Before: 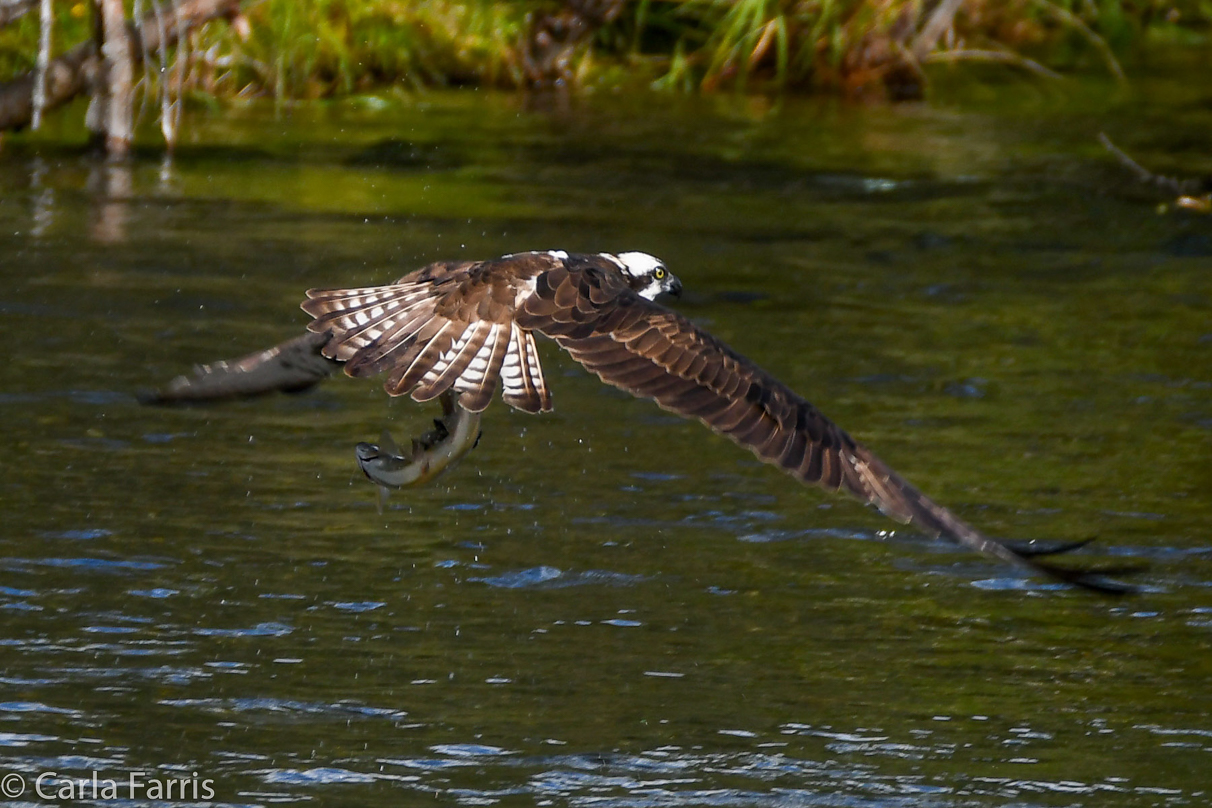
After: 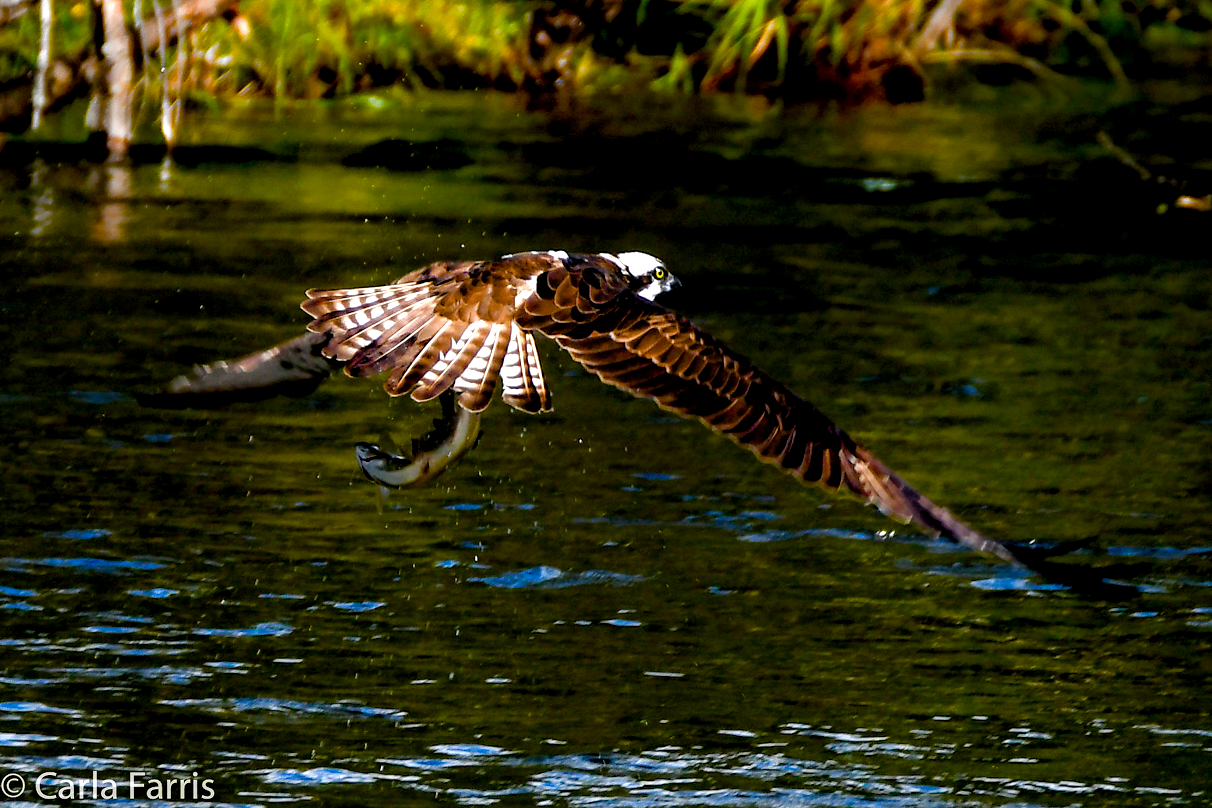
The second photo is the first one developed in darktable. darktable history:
tone curve: preserve colors none
exposure: black level correction 0.024, exposure 0.183 EV, compensate highlight preservation false
contrast brightness saturation: contrast 0.039, saturation 0.072
tone equalizer: -8 EV -0.758 EV, -7 EV -0.731 EV, -6 EV -0.61 EV, -5 EV -0.361 EV, -3 EV 0.393 EV, -2 EV 0.6 EV, -1 EV 0.678 EV, +0 EV 0.73 EV
shadows and highlights: radius 128.16, shadows 21.1, highlights -21.28, low approximation 0.01
color balance rgb: perceptual saturation grading › global saturation 0.565%, perceptual saturation grading › mid-tones 6.1%, perceptual saturation grading › shadows 71.443%, global vibrance 20%
